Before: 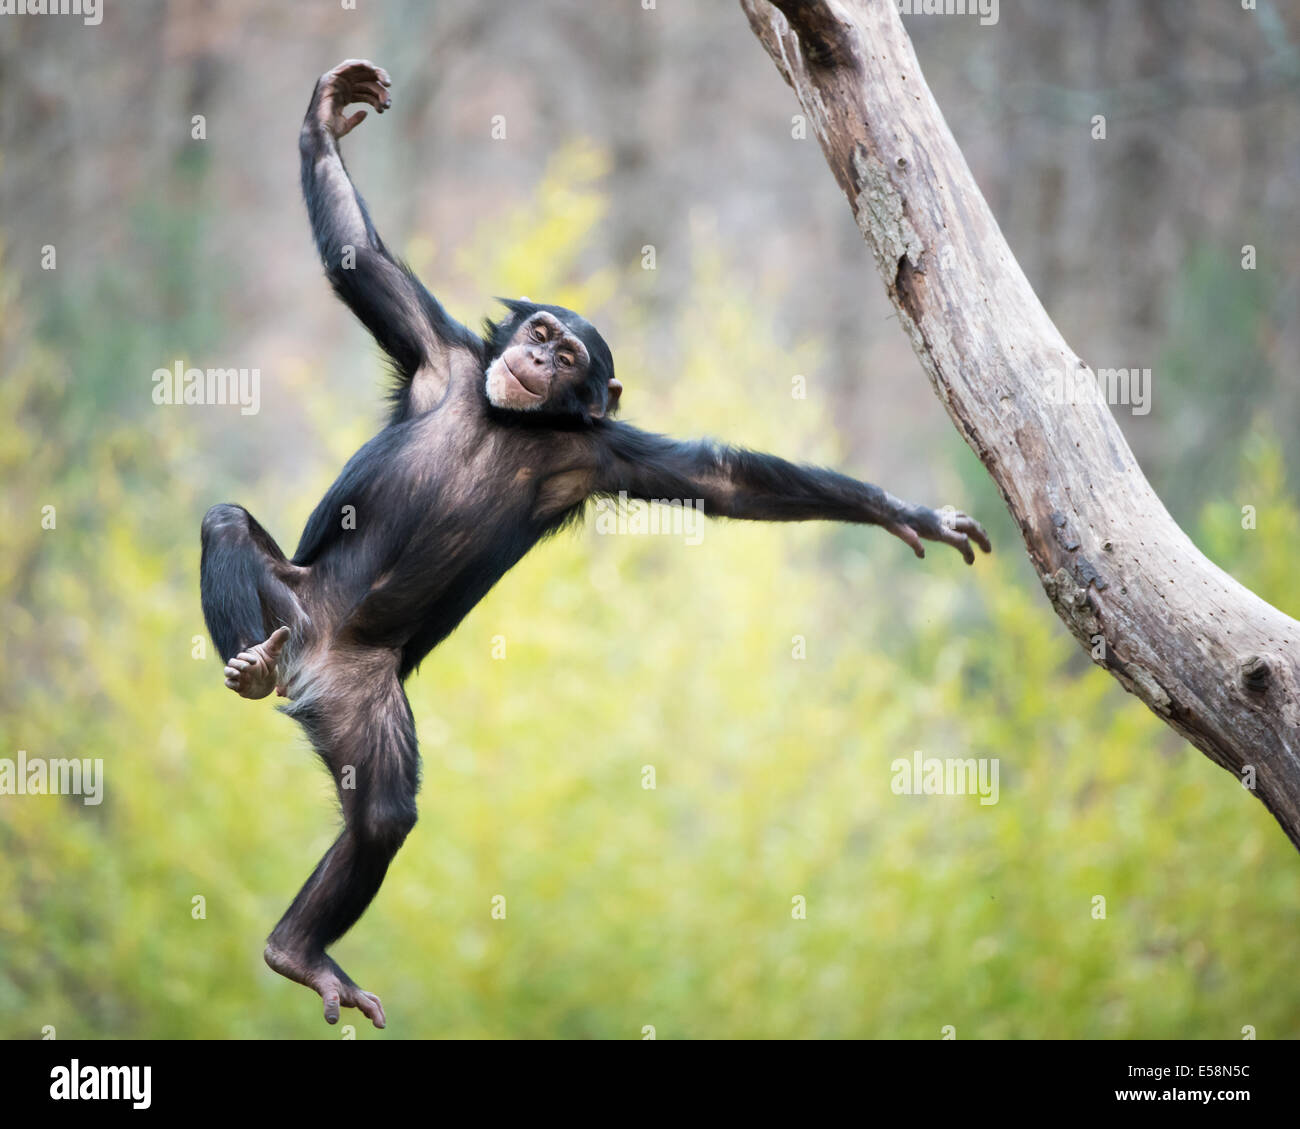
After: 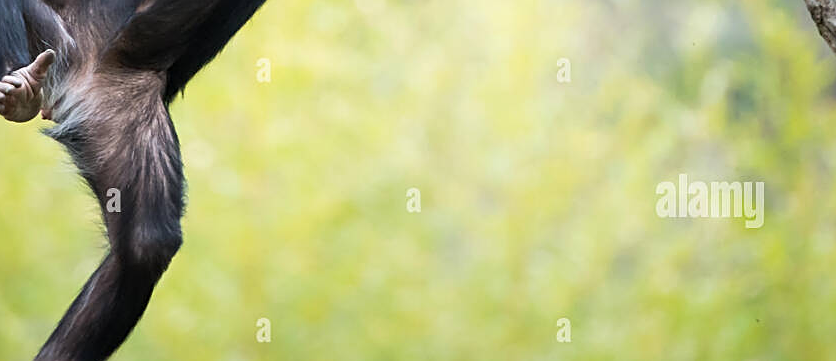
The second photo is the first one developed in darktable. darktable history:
crop: left 18.091%, top 51.13%, right 17.525%, bottom 16.85%
white balance: emerald 1
sharpen: on, module defaults
